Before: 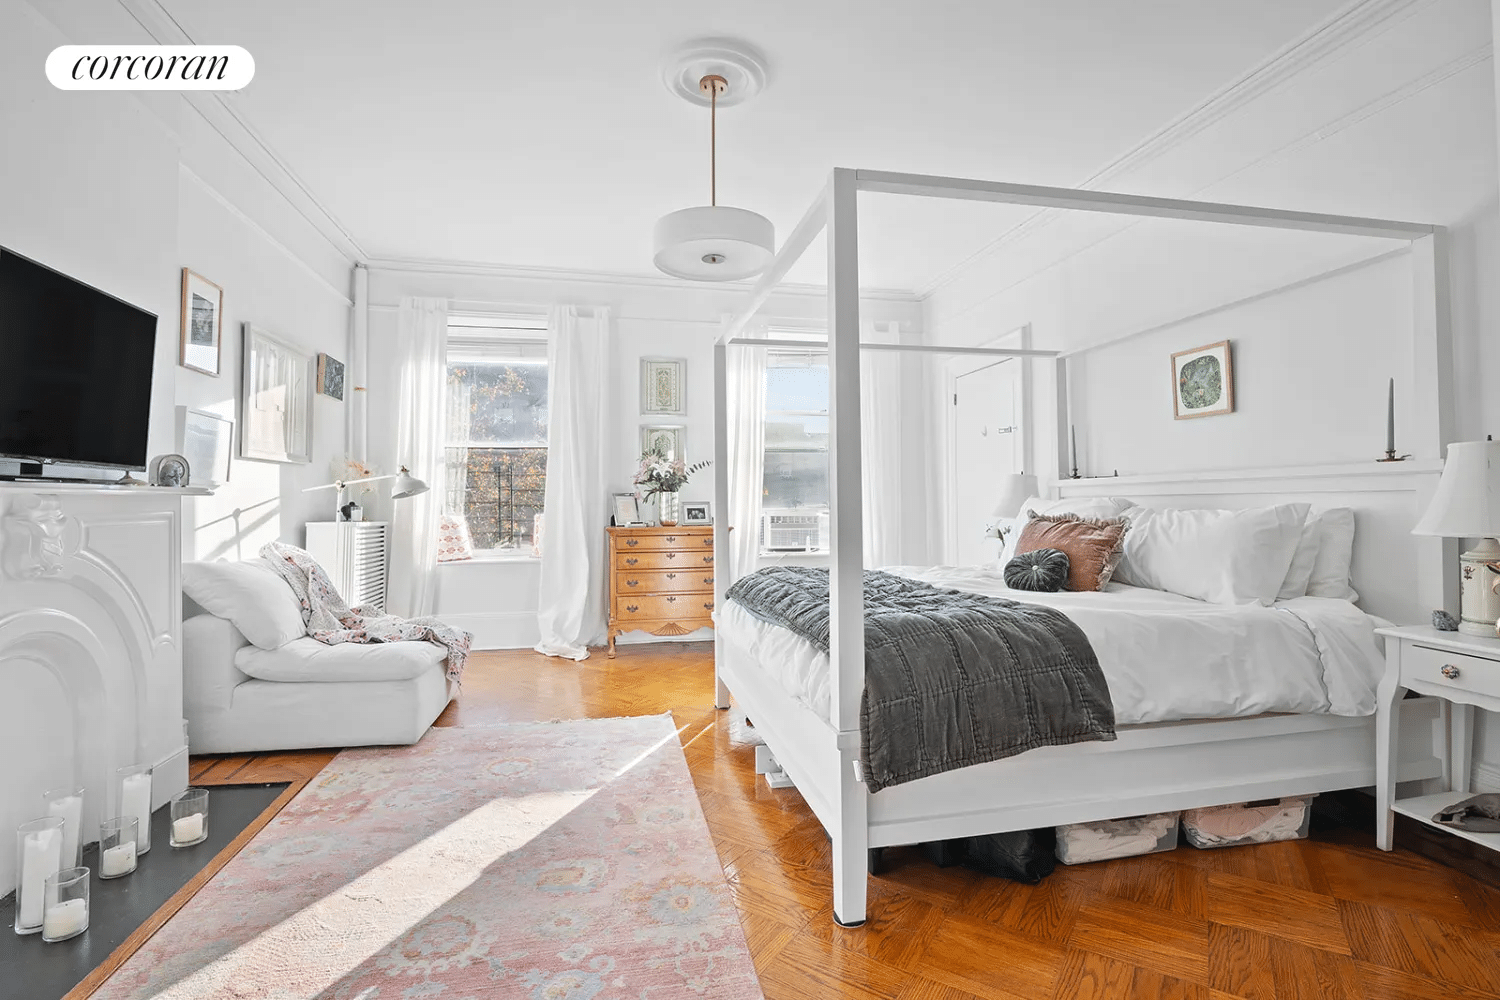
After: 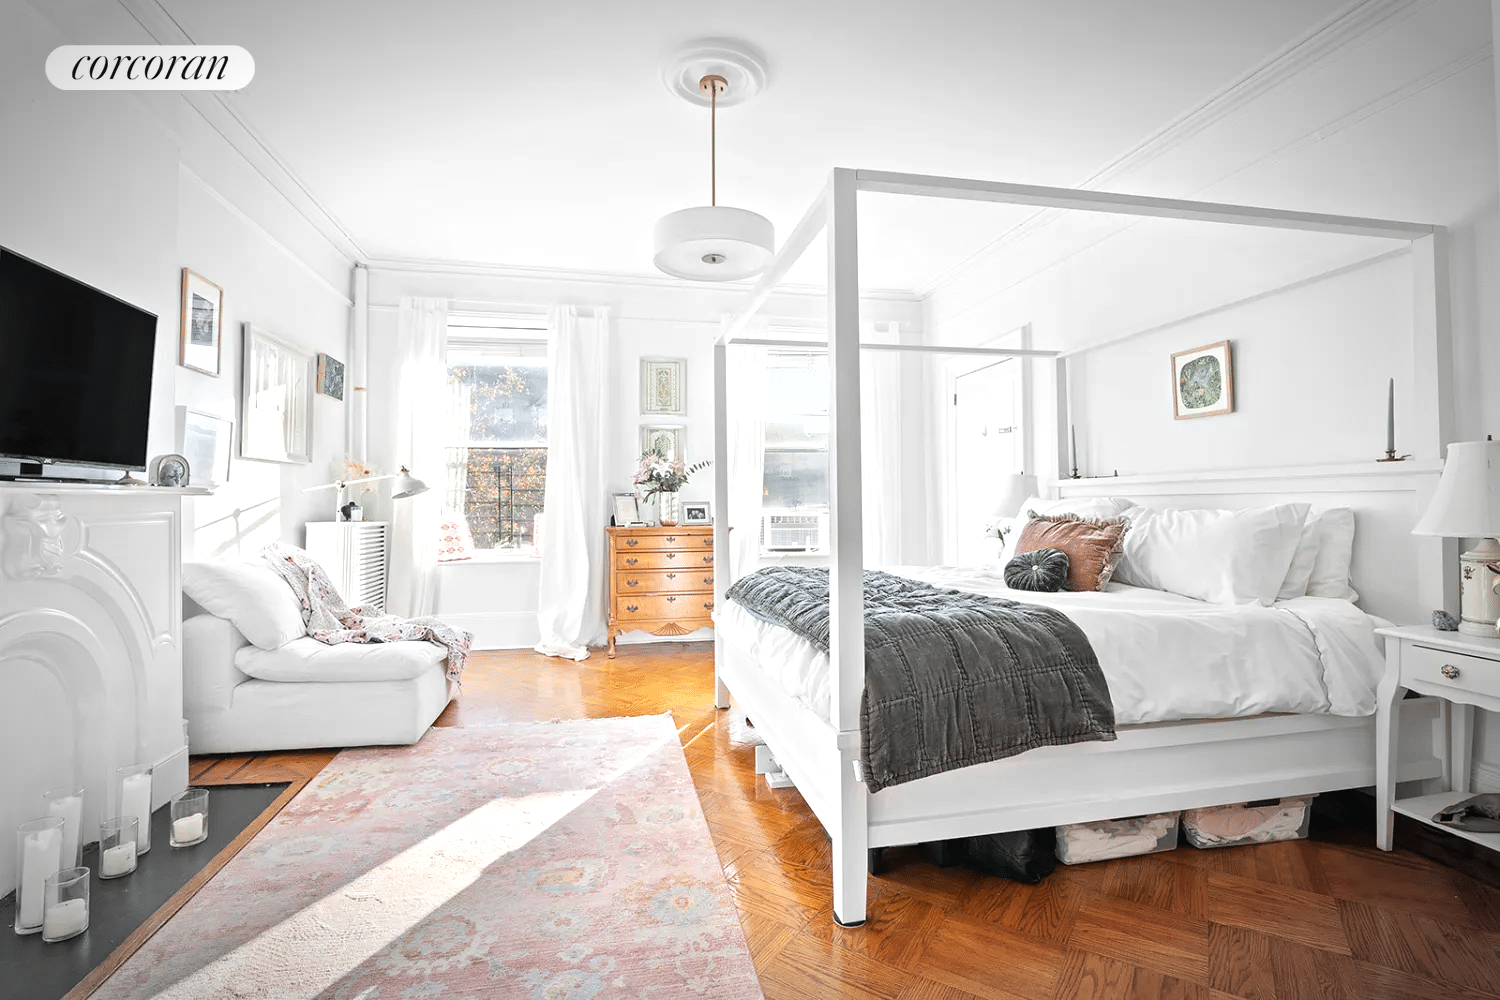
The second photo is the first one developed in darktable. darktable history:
tone equalizer: -8 EV -0.394 EV, -7 EV -0.383 EV, -6 EV -0.364 EV, -5 EV -0.229 EV, -3 EV 0.189 EV, -2 EV 0.314 EV, -1 EV 0.409 EV, +0 EV 0.418 EV
vignetting: automatic ratio true
exposure: compensate highlight preservation false
